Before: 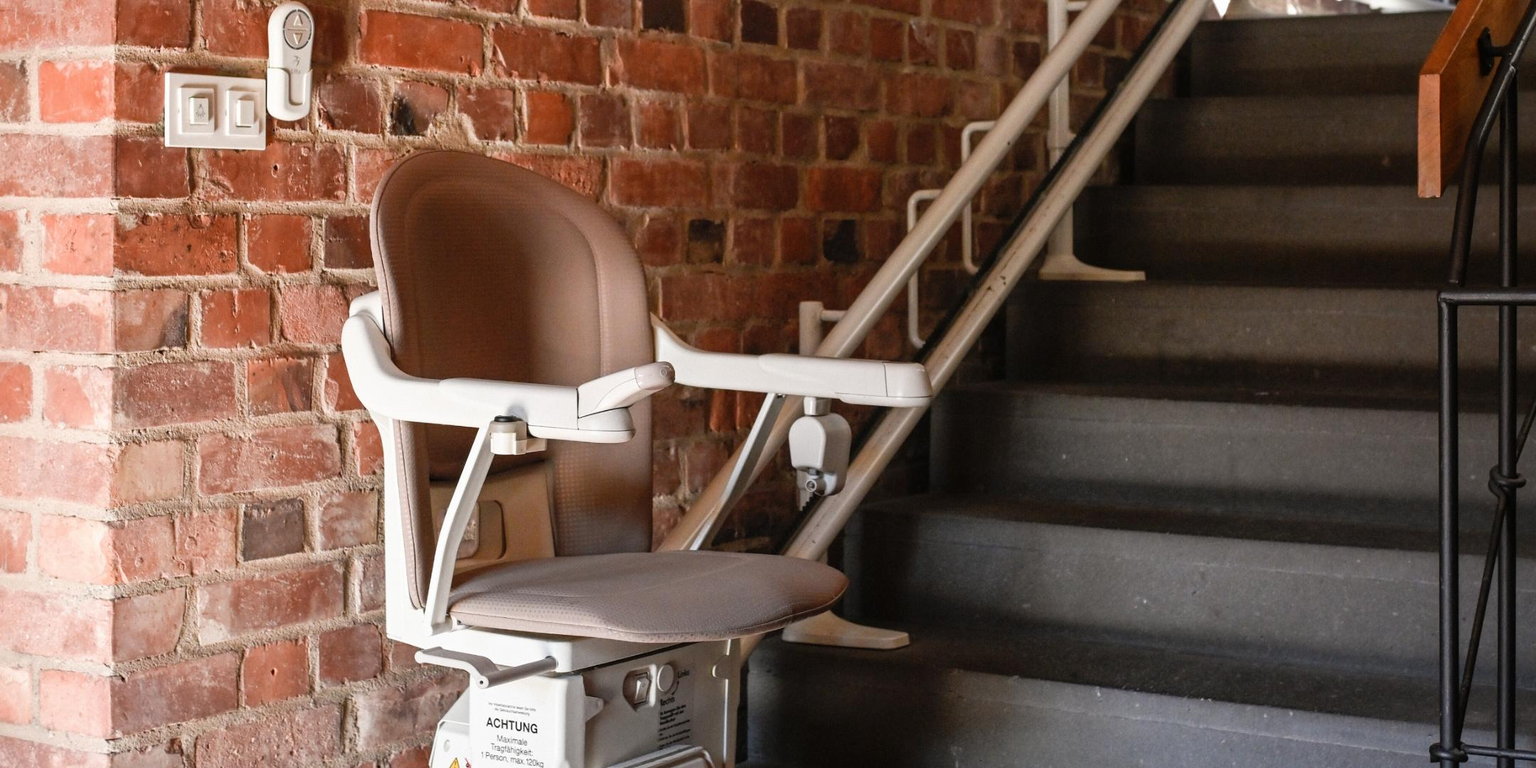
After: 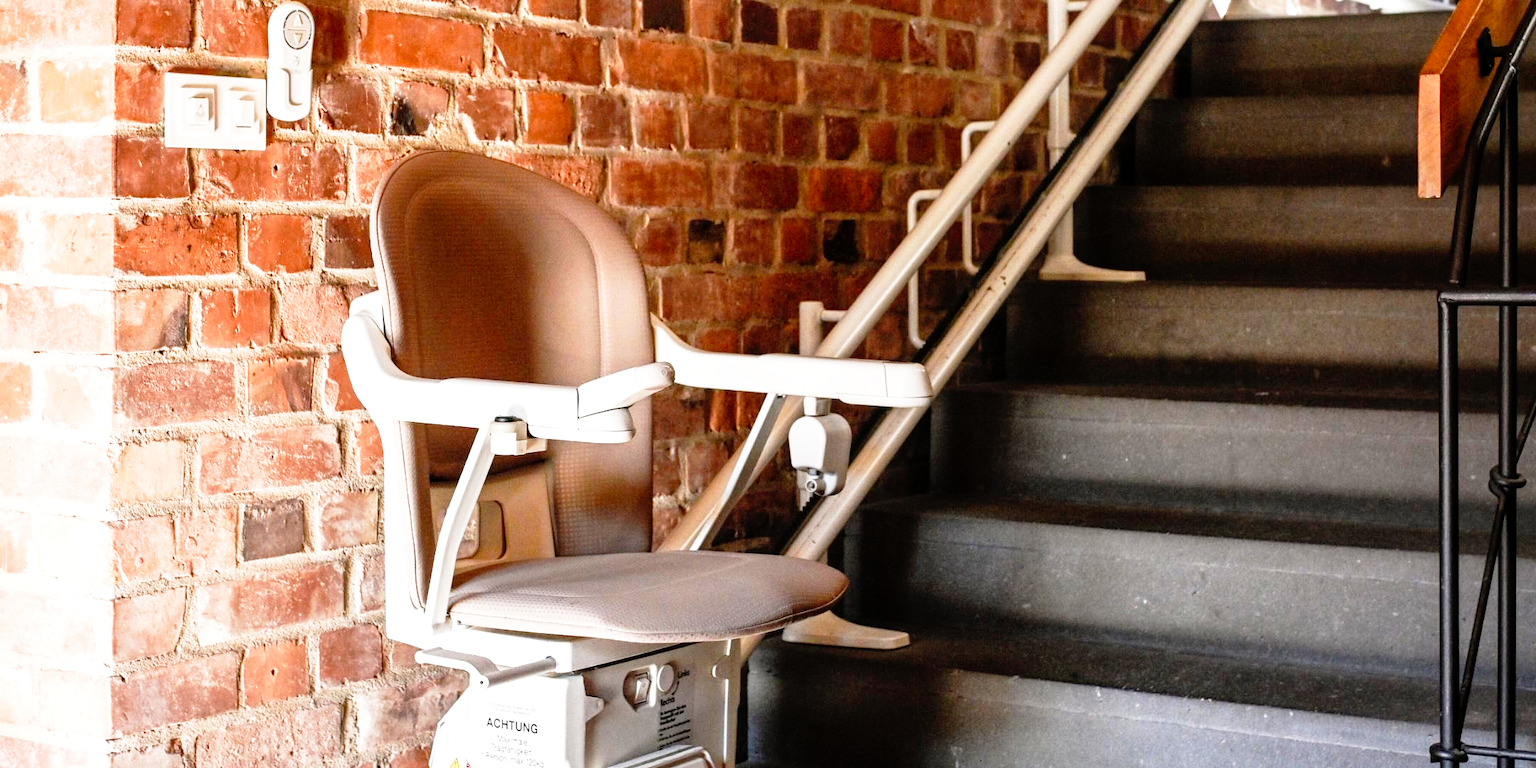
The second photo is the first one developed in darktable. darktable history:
local contrast: highlights 100%, shadows 99%, detail 119%, midtone range 0.2
base curve: curves: ch0 [(0, 0) (0.012, 0.01) (0.073, 0.168) (0.31, 0.711) (0.645, 0.957) (1, 1)], preserve colors none
